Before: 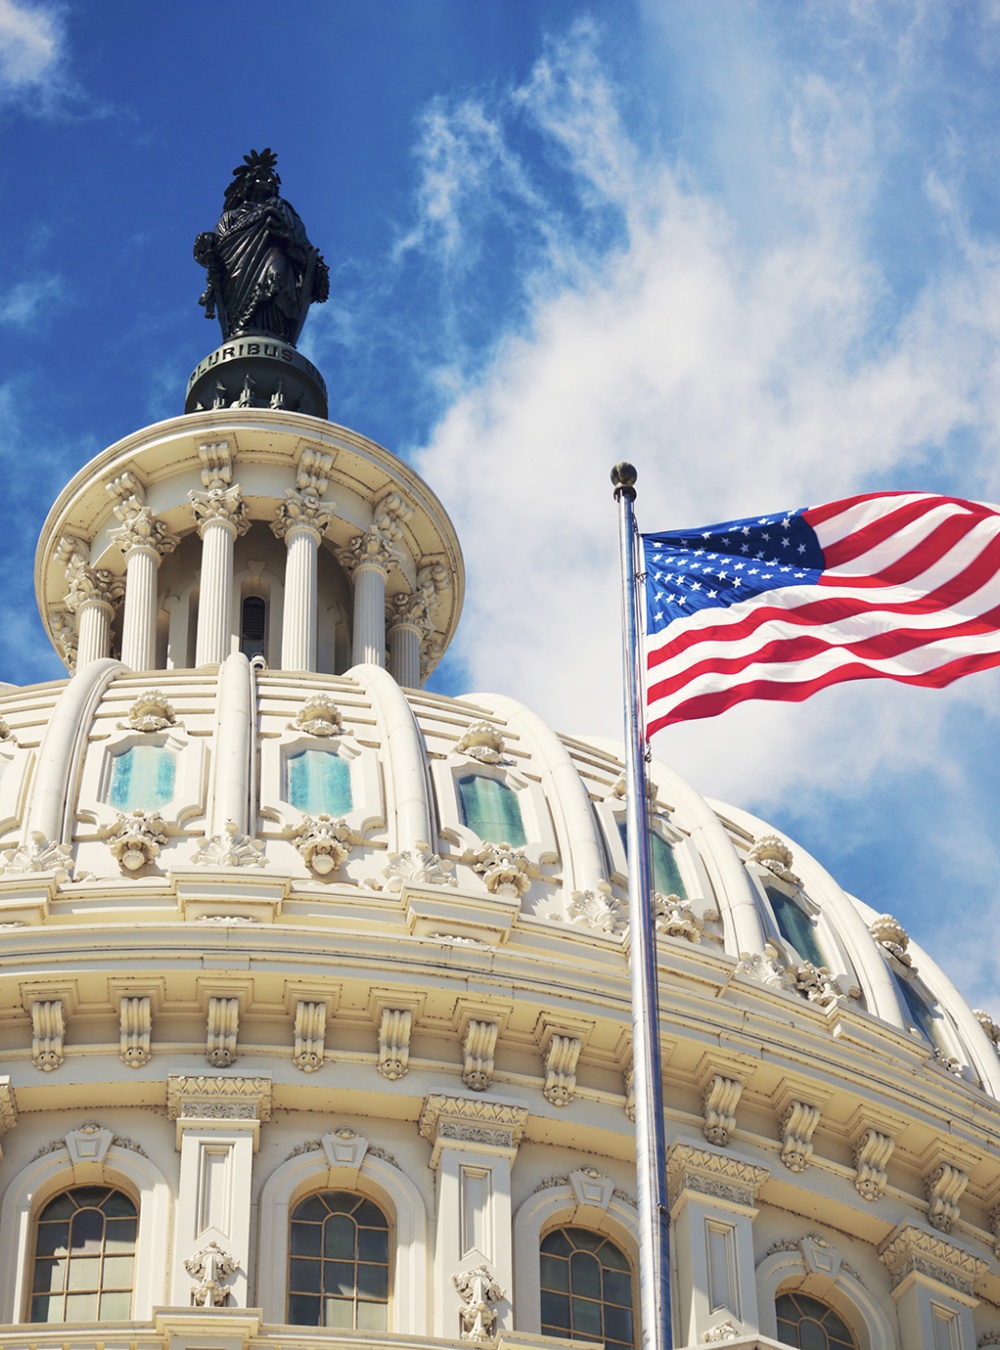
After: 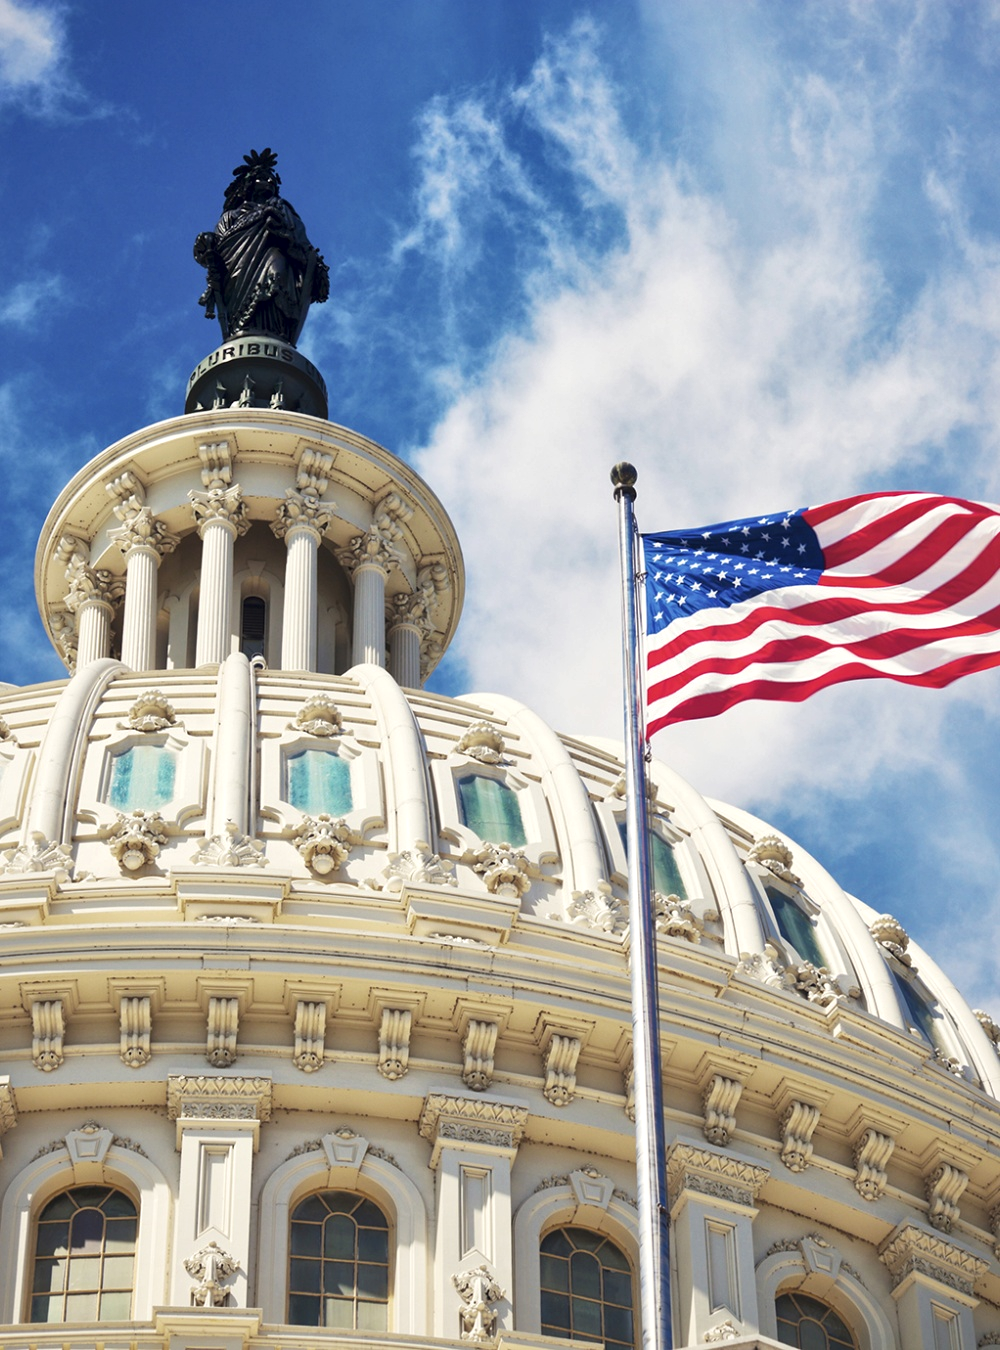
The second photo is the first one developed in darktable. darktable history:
local contrast: mode bilateral grid, contrast 21, coarseness 50, detail 141%, midtone range 0.2
